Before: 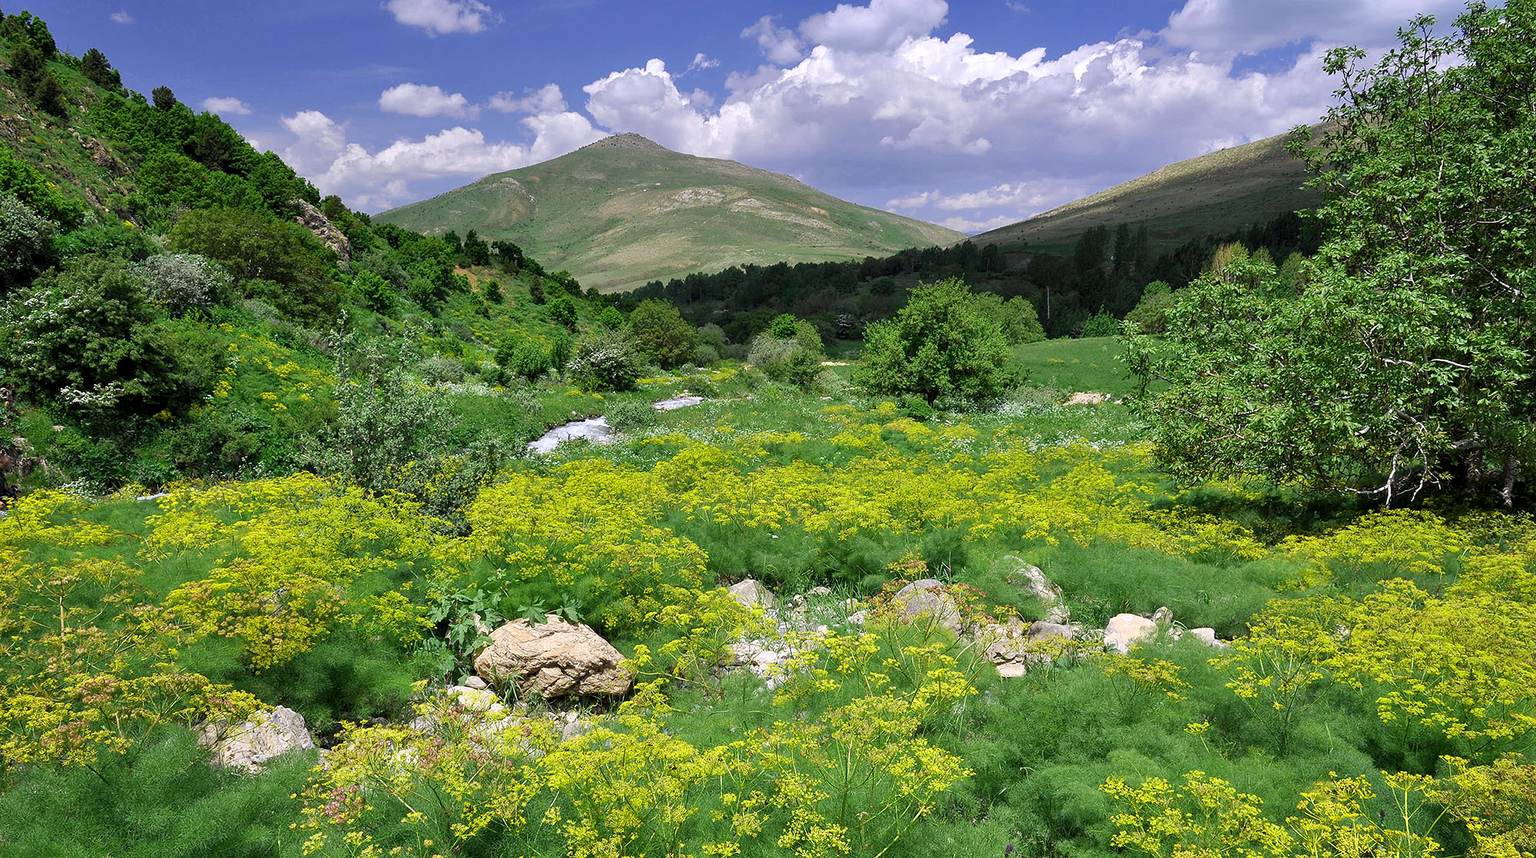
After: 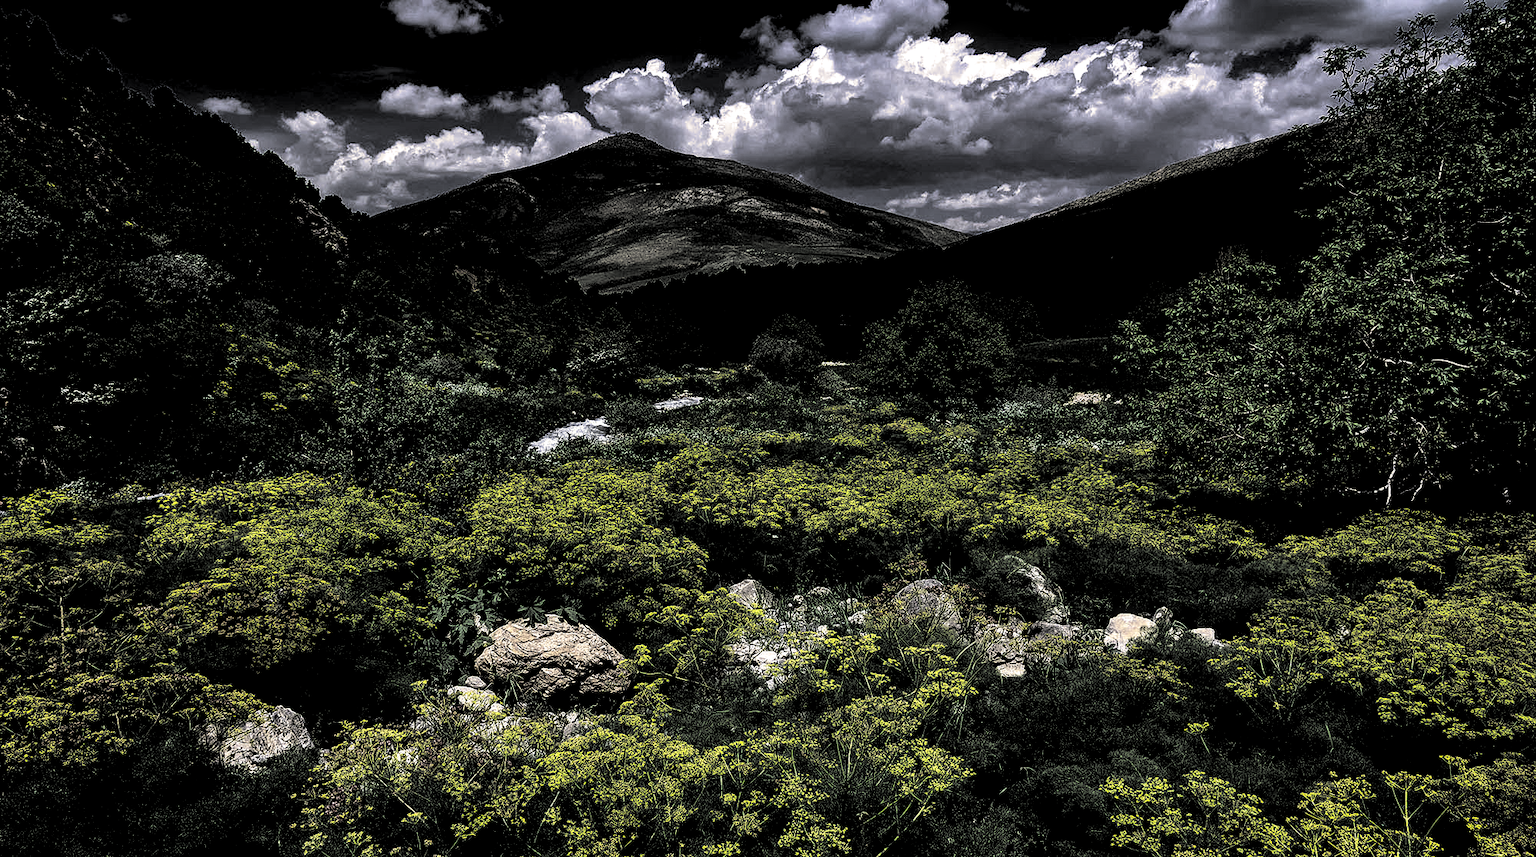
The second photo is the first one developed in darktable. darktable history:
local contrast: highlights 60%, shadows 60%, detail 160%
levels: levels [0.514, 0.759, 1]
split-toning: shadows › hue 43.2°, shadows › saturation 0, highlights › hue 50.4°, highlights › saturation 1
